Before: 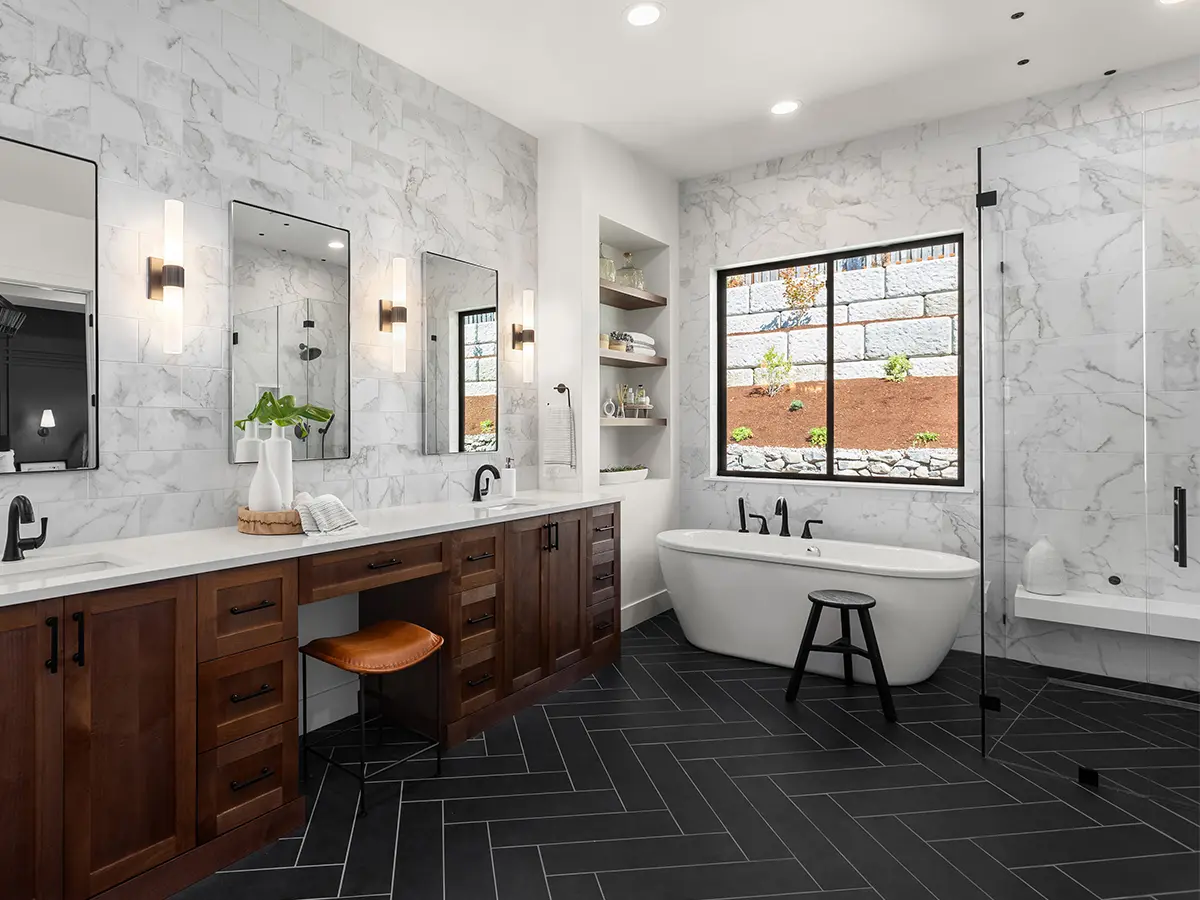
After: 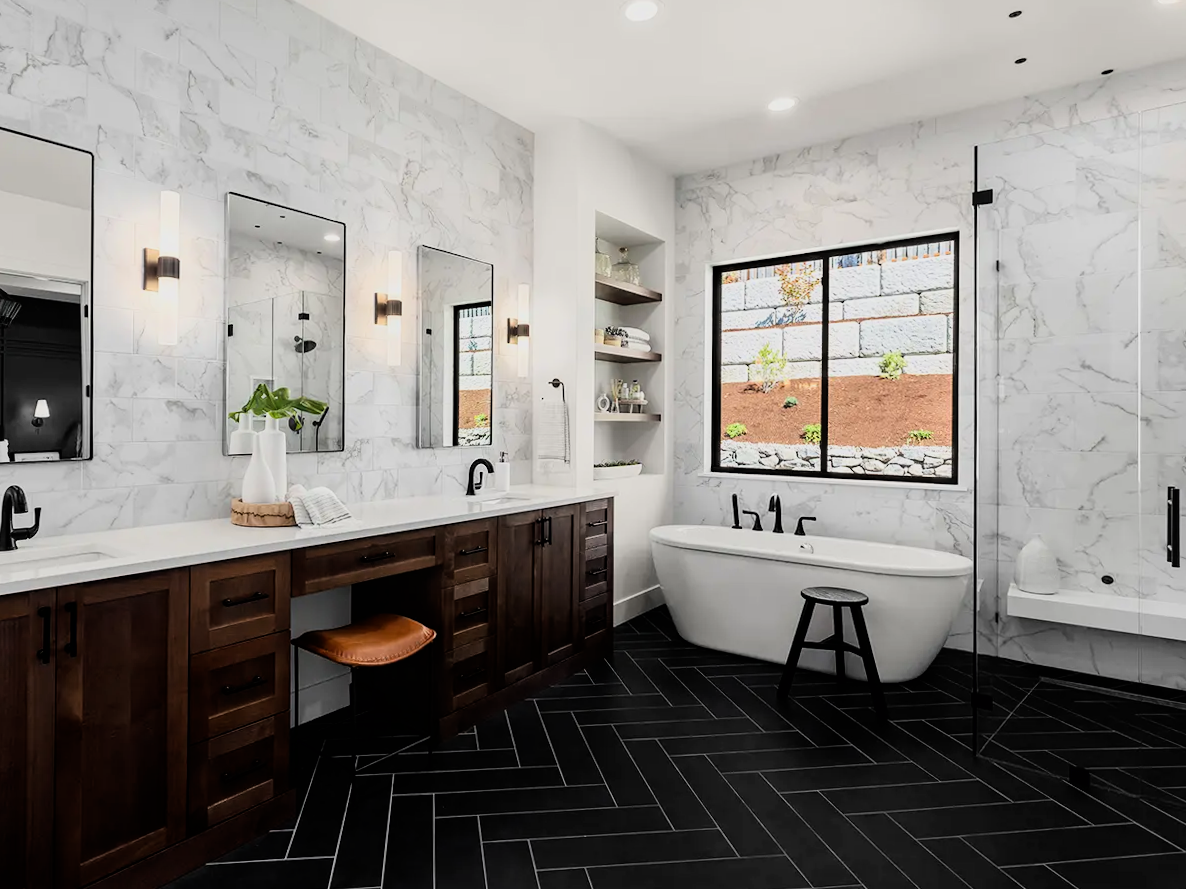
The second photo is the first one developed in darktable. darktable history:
crop and rotate: angle -0.5°
filmic rgb: hardness 4.17, contrast 1.364, color science v6 (2022)
